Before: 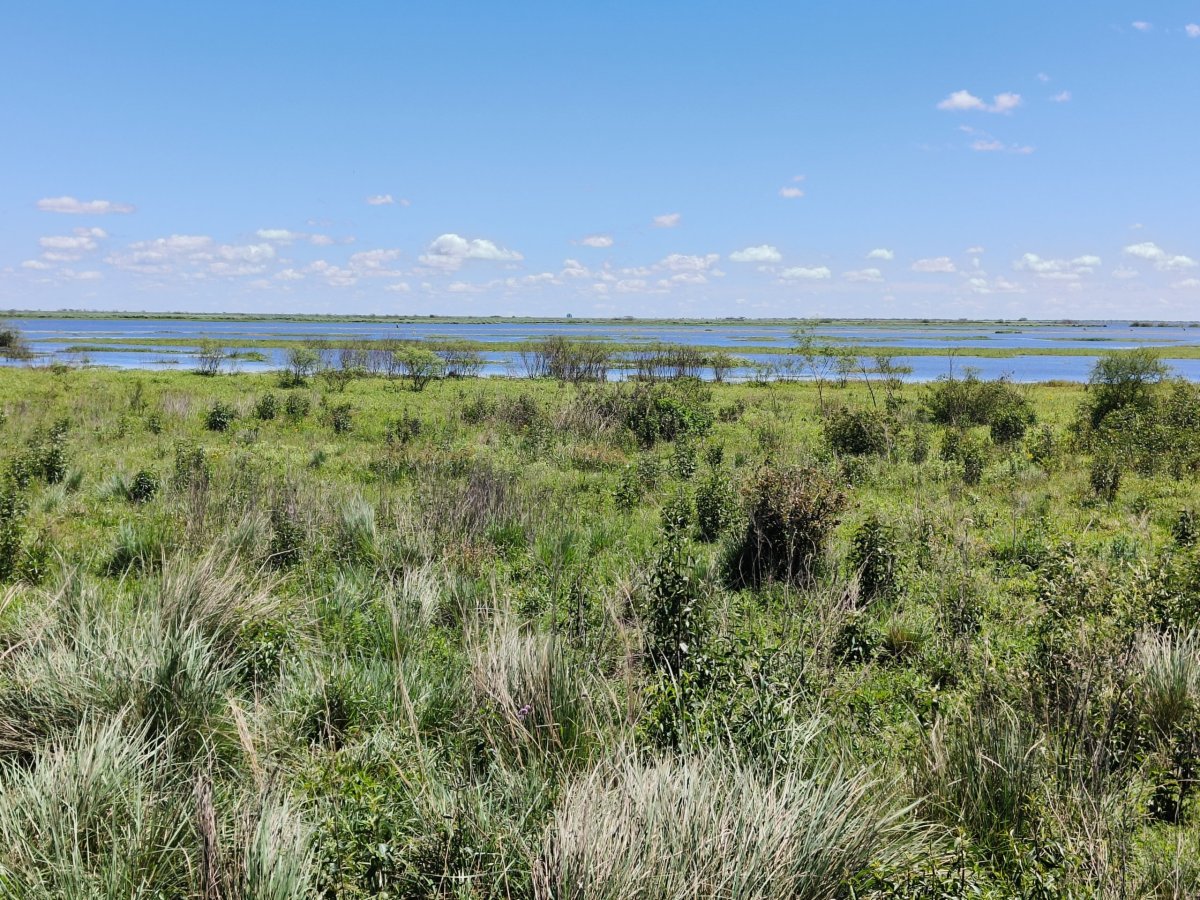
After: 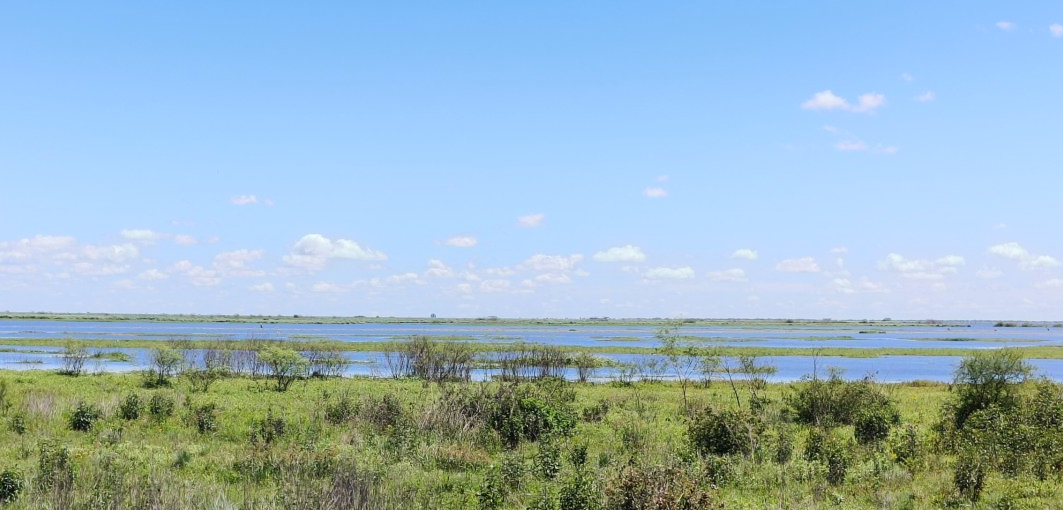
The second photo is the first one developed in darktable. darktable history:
shadows and highlights: highlights 70.42, soften with gaussian
crop and rotate: left 11.338%, bottom 43.238%
